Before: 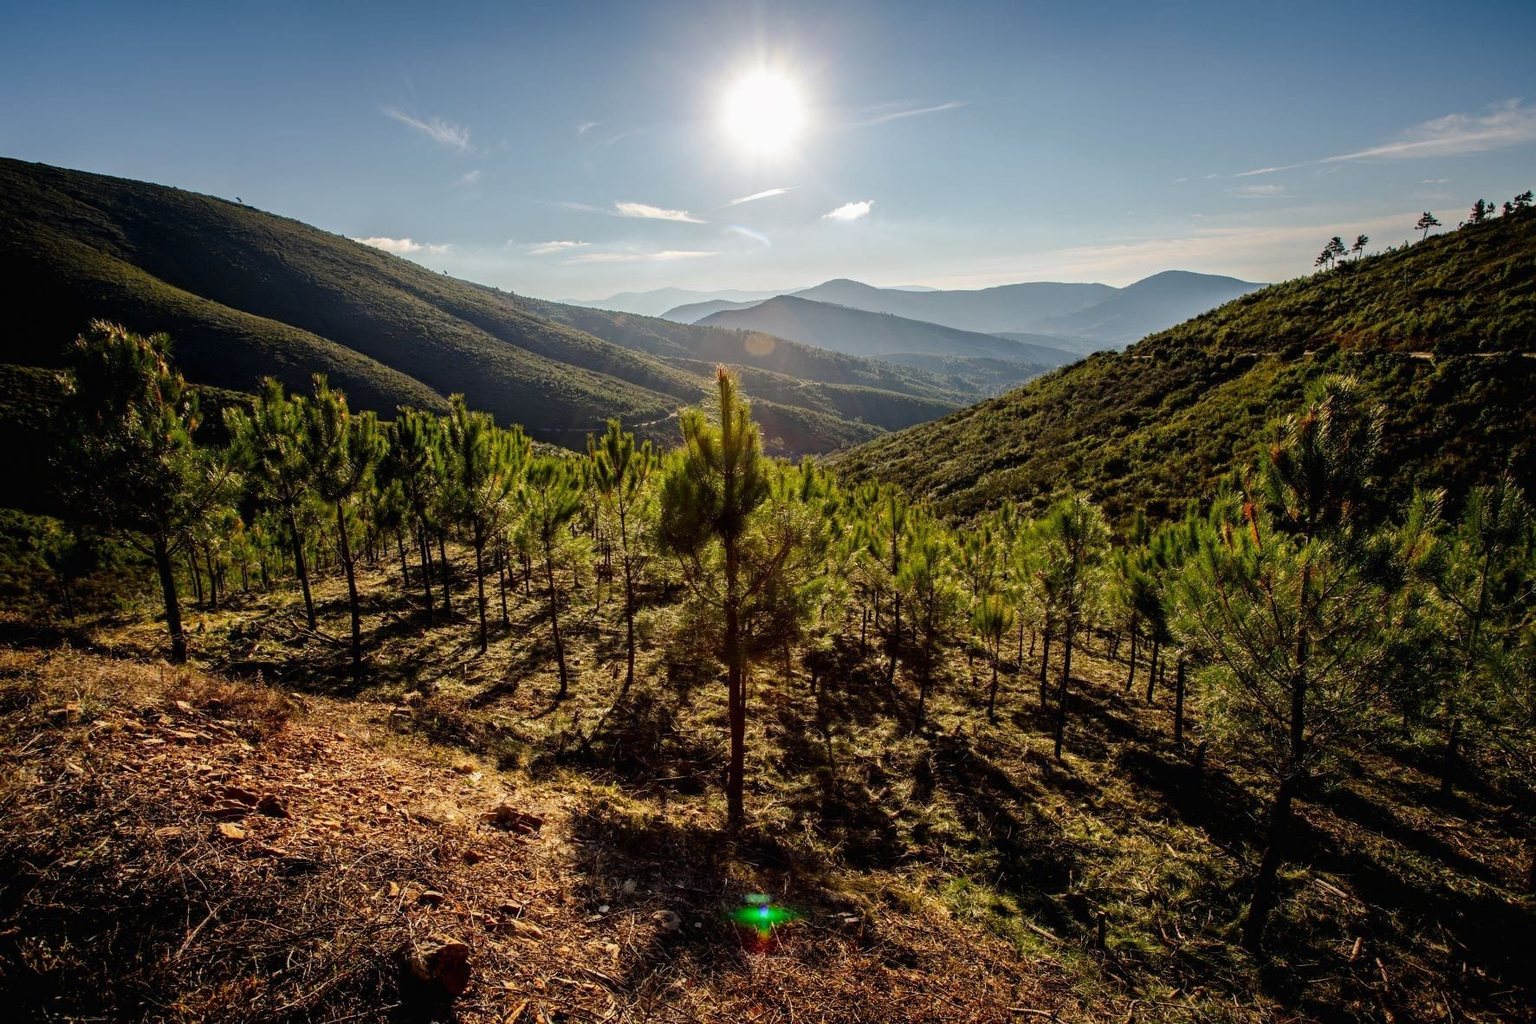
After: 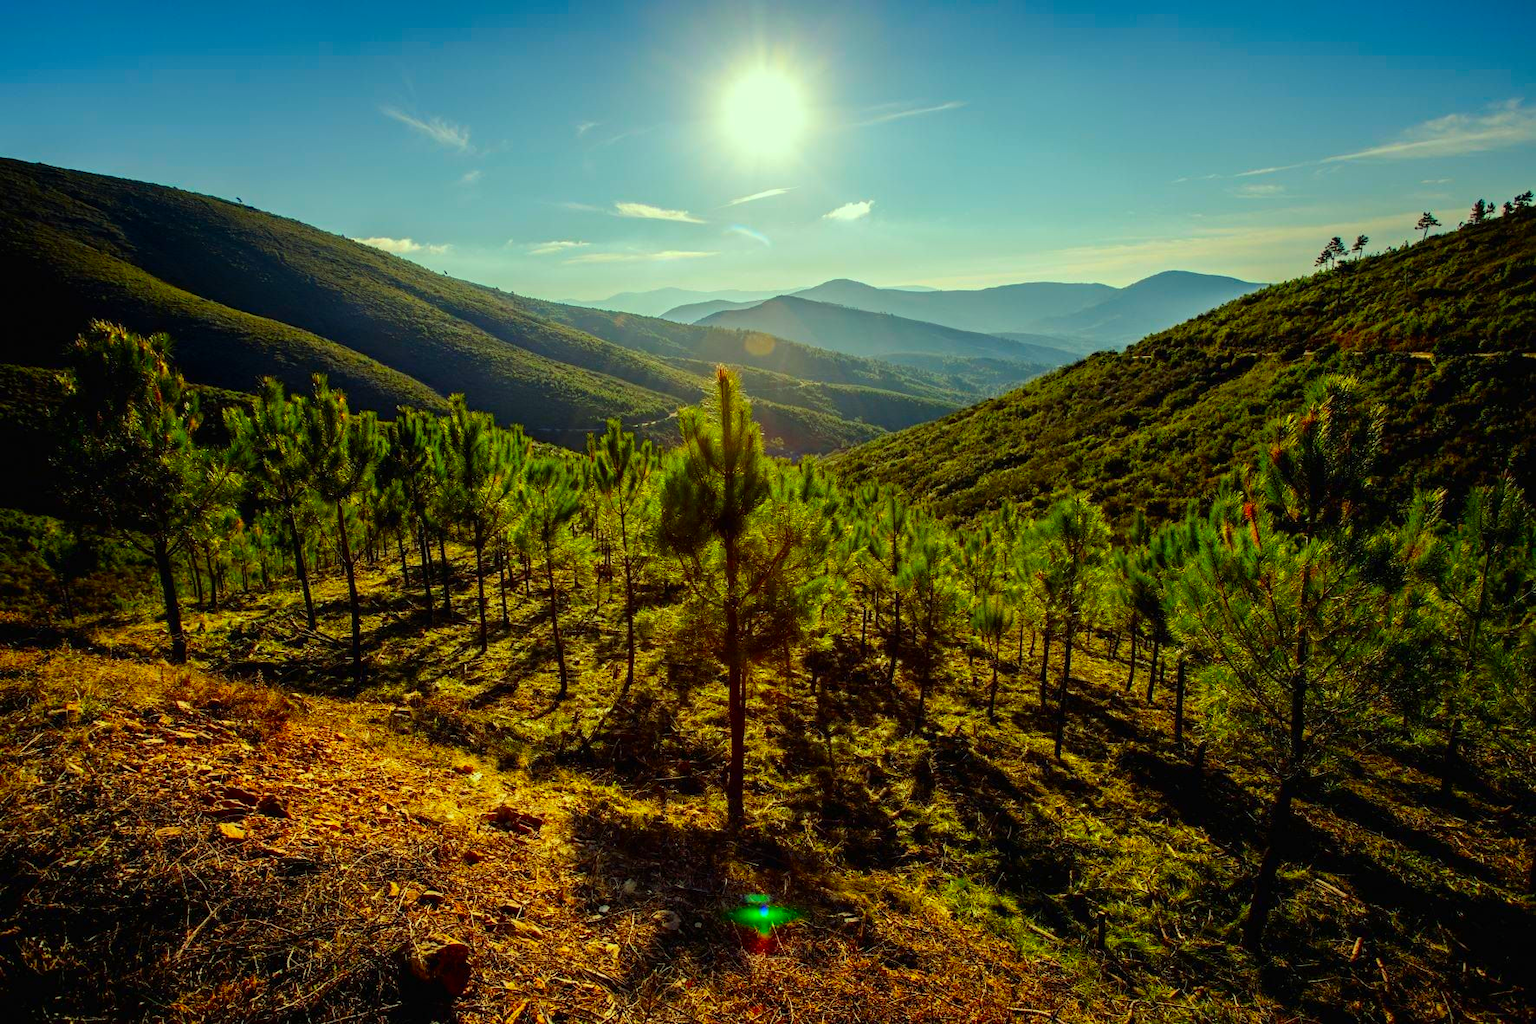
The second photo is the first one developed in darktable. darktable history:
color correction: highlights a* -10.9, highlights b* 9.88, saturation 1.71
